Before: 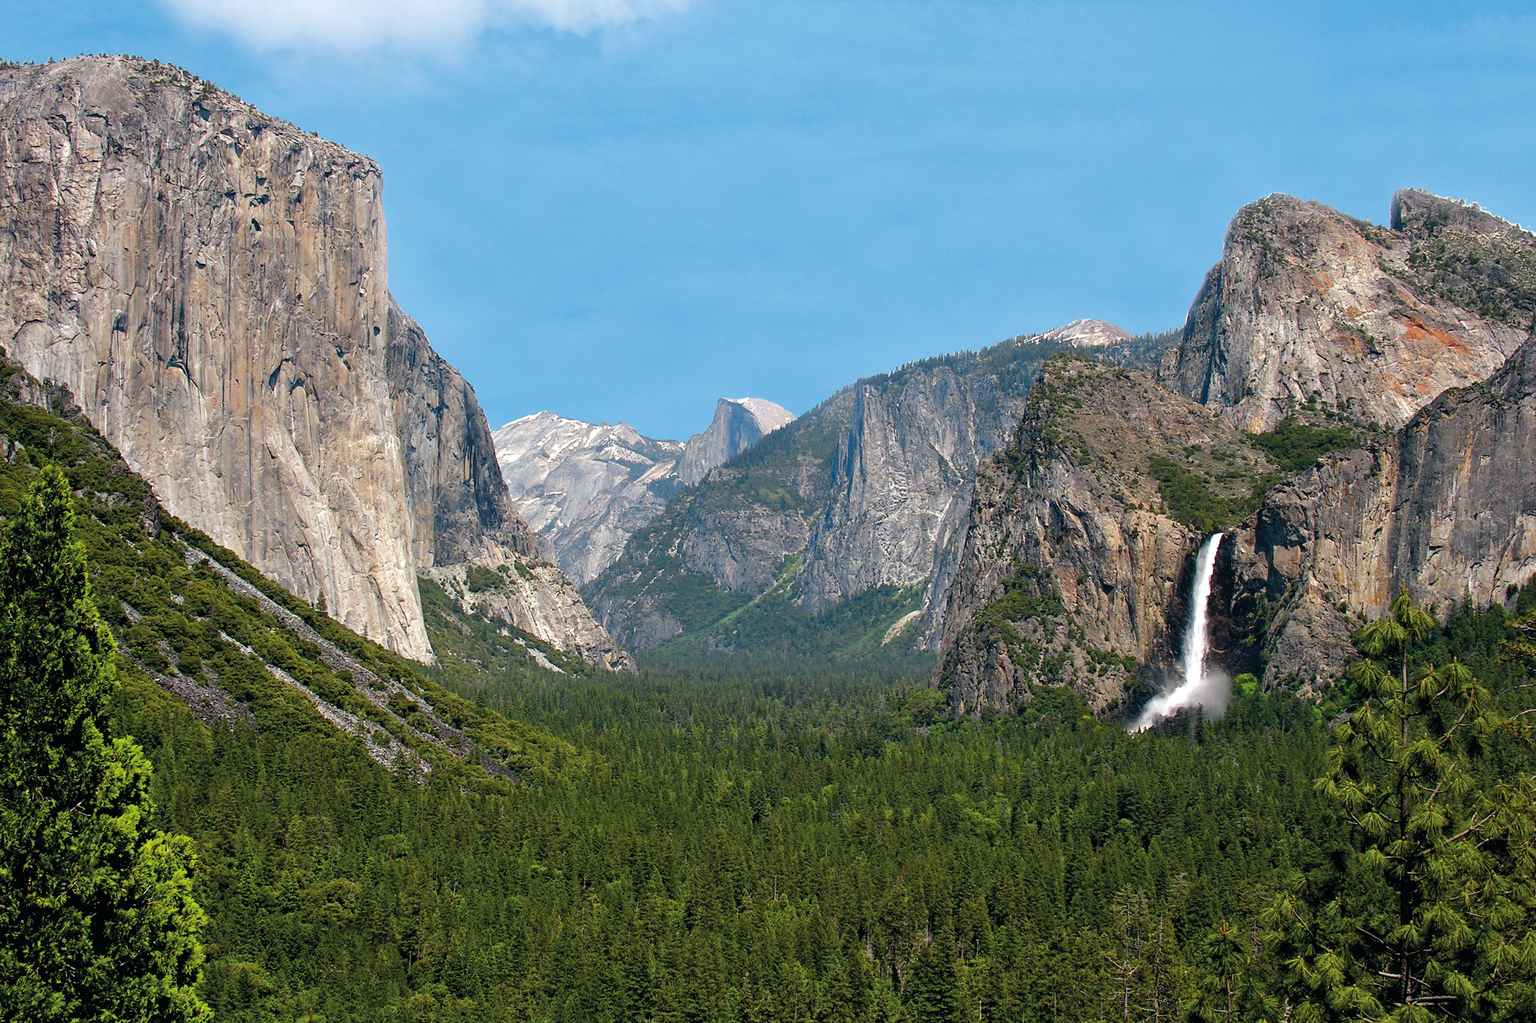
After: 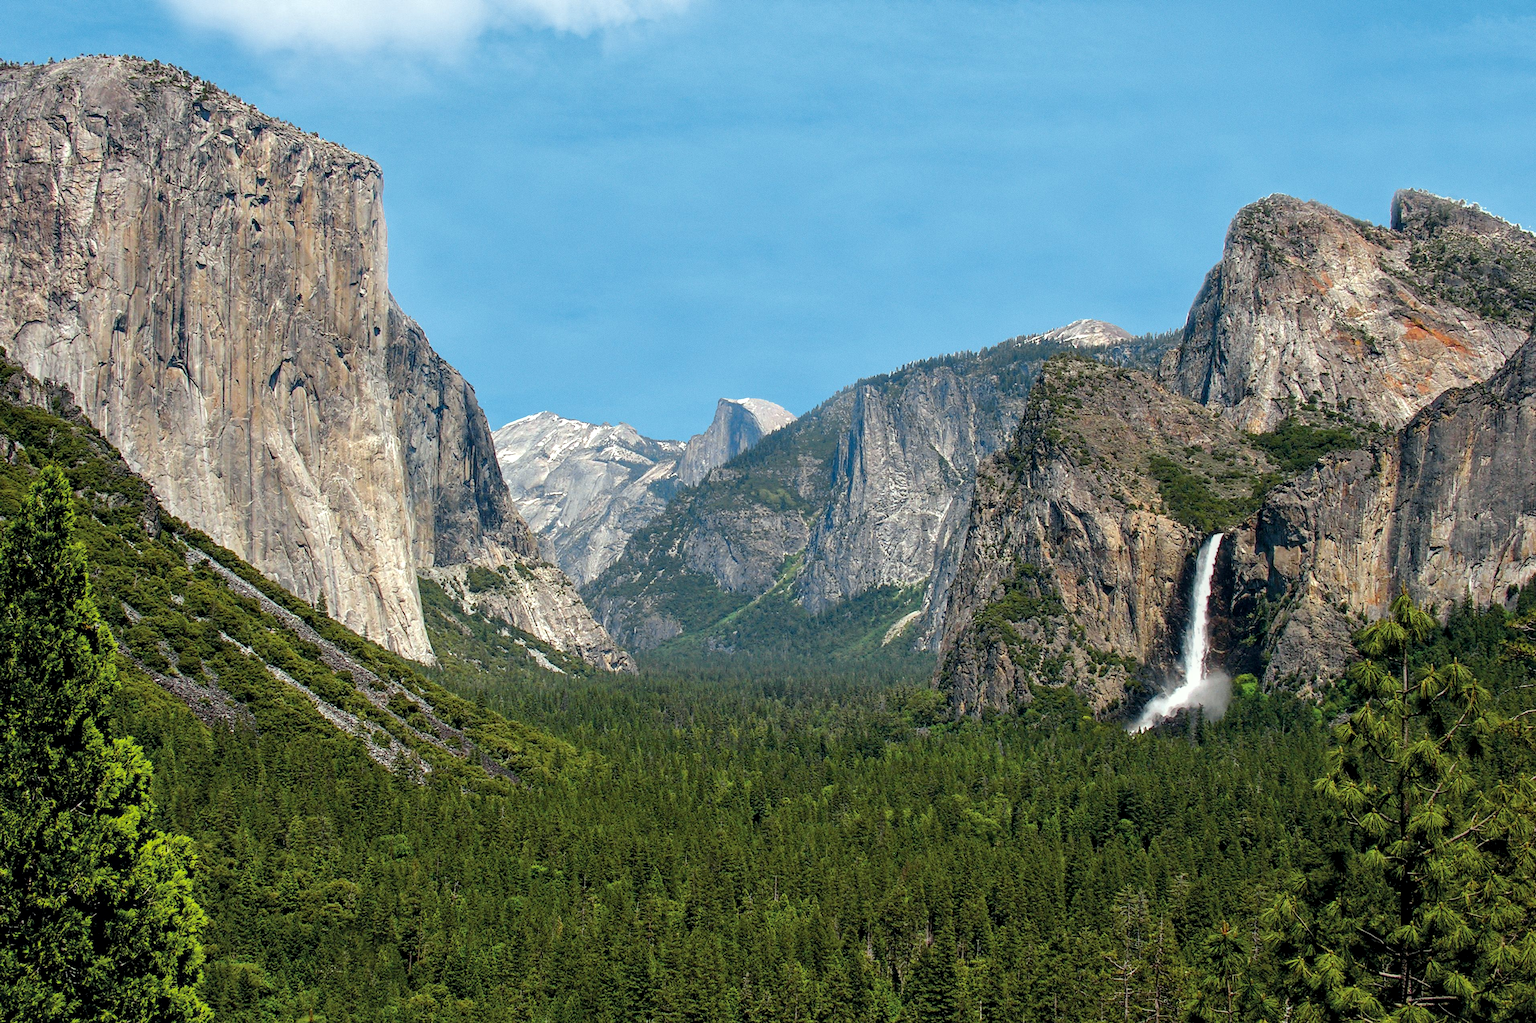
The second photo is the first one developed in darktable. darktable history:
color correction: highlights a* -2.66, highlights b* 2.44
local contrast: on, module defaults
